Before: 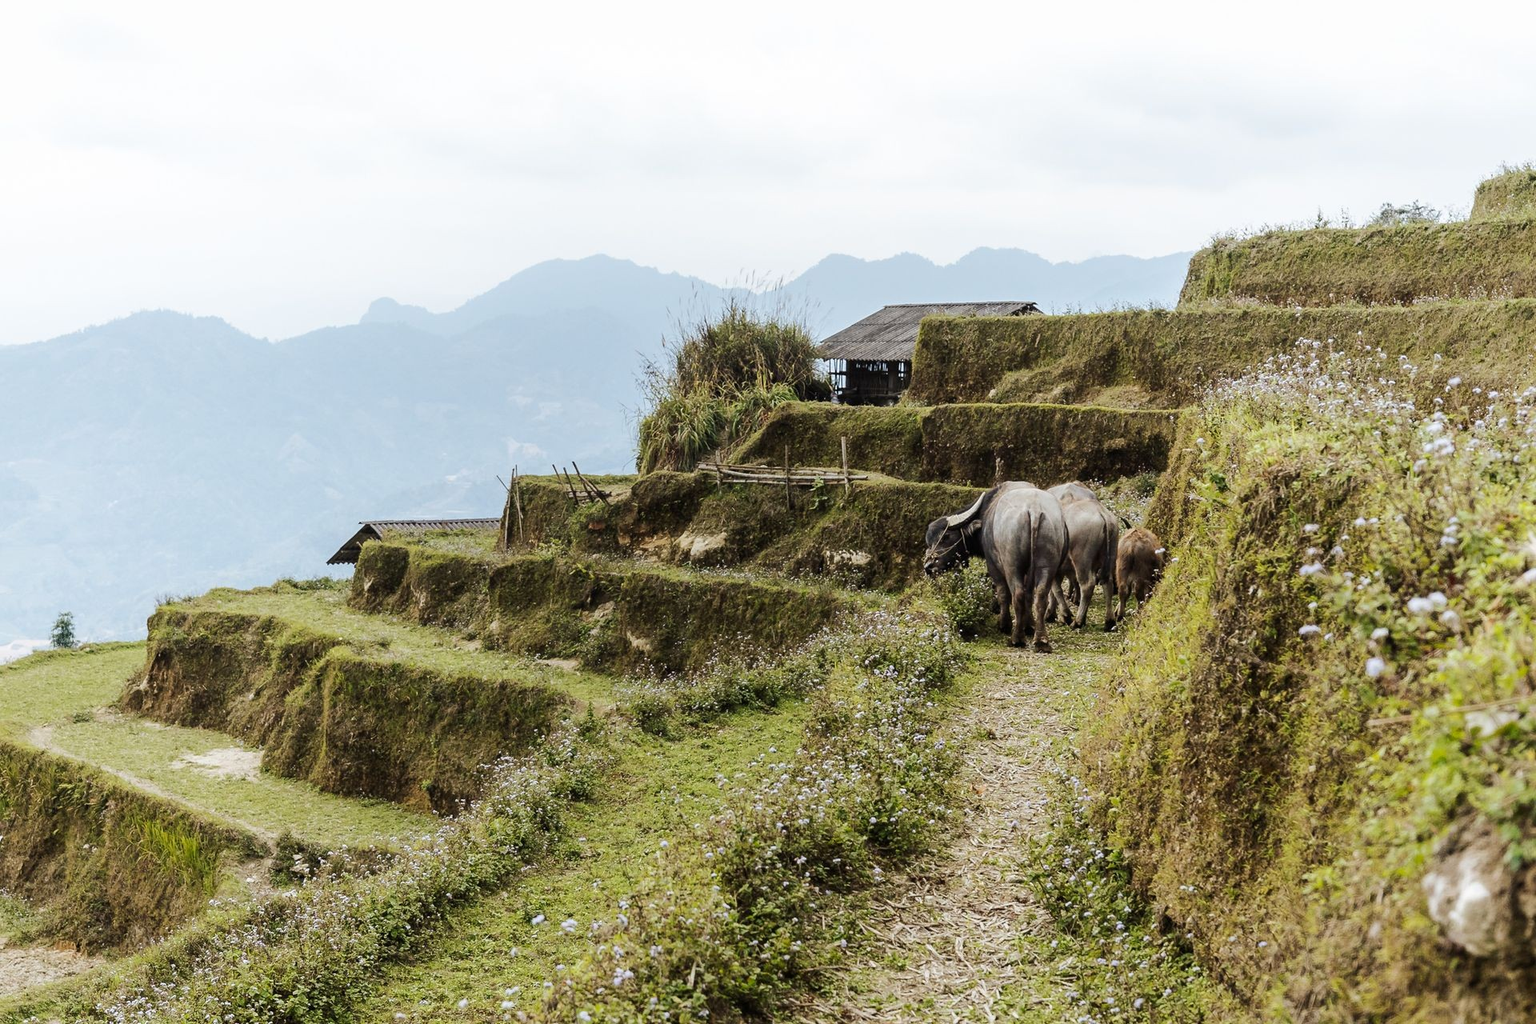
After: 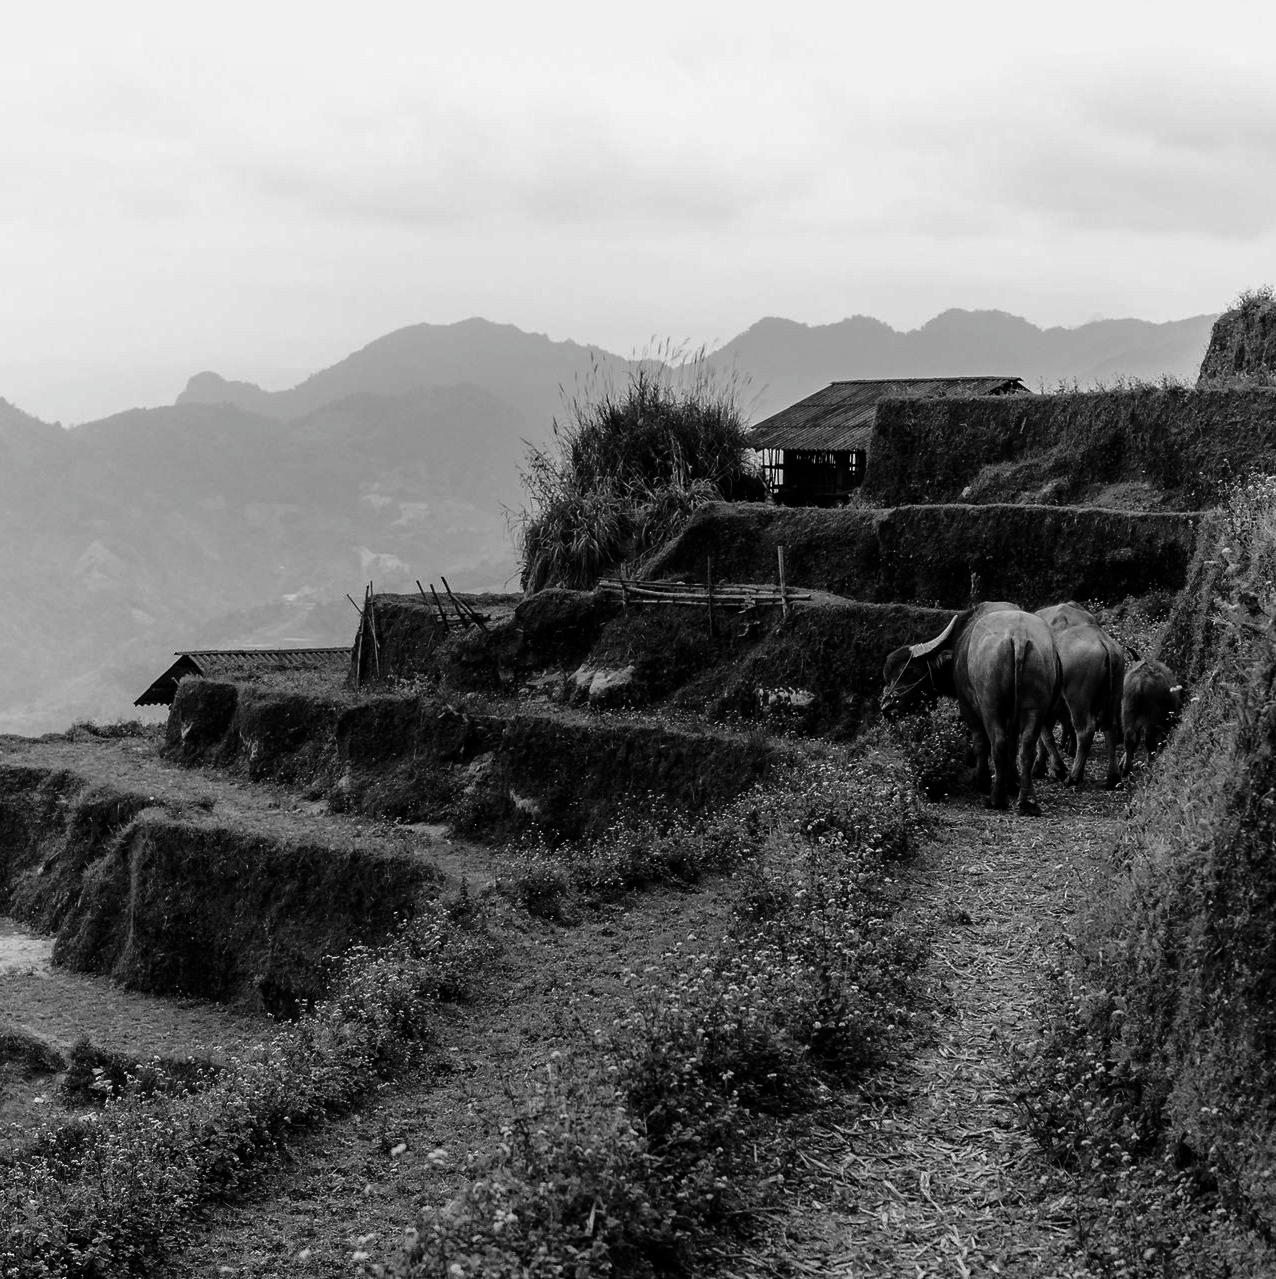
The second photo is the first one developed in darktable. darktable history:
crop and rotate: left 14.295%, right 19.237%
contrast brightness saturation: contrast -0.033, brightness -0.595, saturation -0.993
color zones: curves: ch1 [(0.238, 0.163) (0.476, 0.2) (0.733, 0.322) (0.848, 0.134)]
